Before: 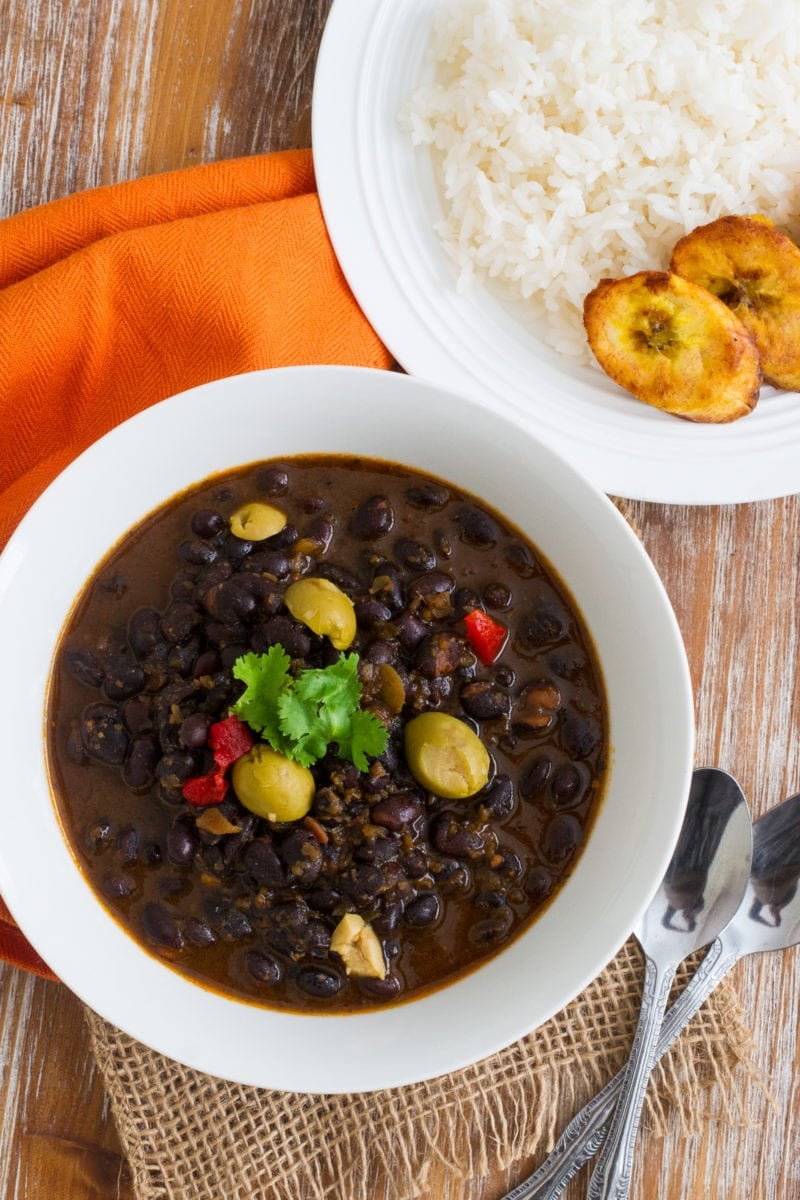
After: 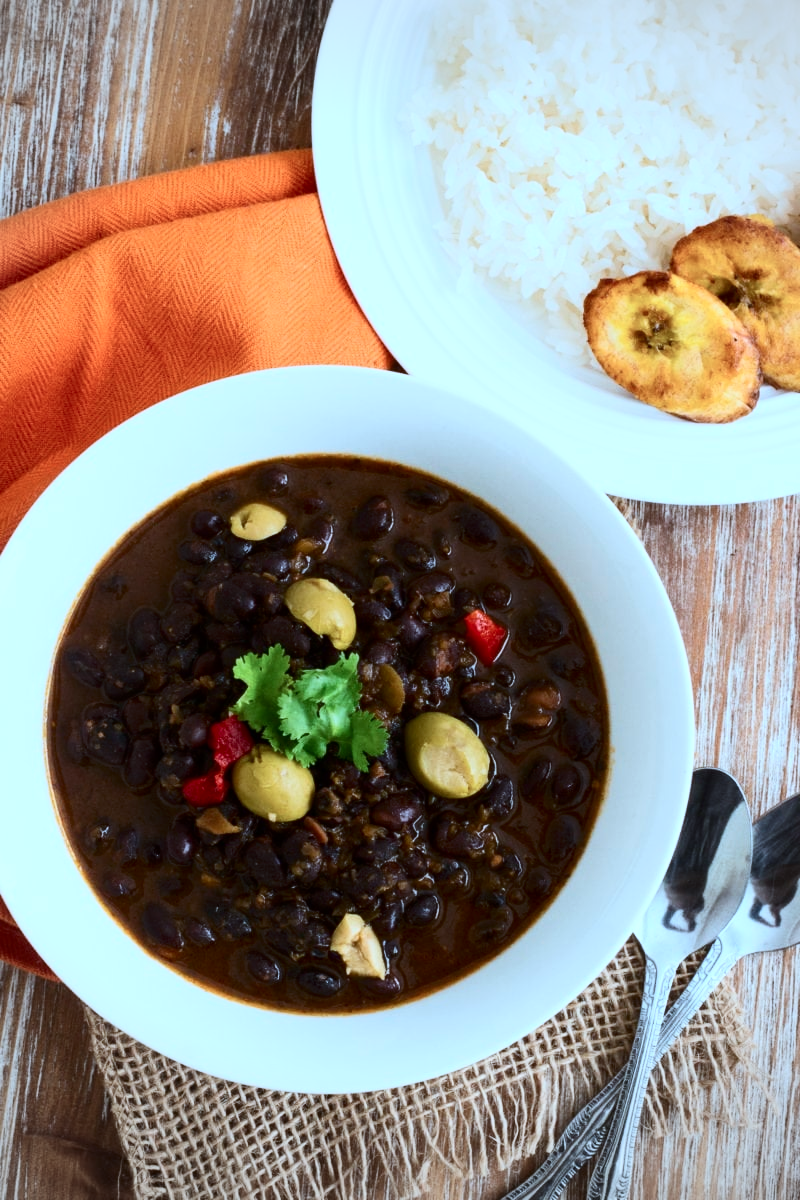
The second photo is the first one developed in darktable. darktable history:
contrast brightness saturation: contrast 0.272
vignetting: brightness -0.452, saturation -0.686
color correction: highlights a* -9.78, highlights b* -21.42
